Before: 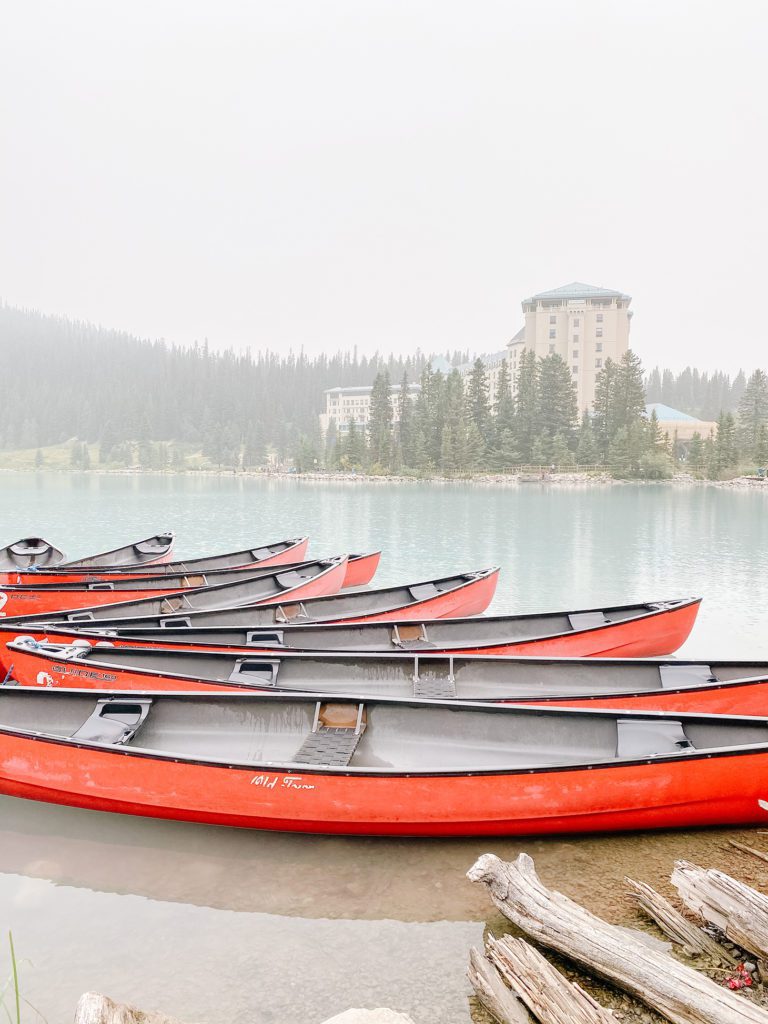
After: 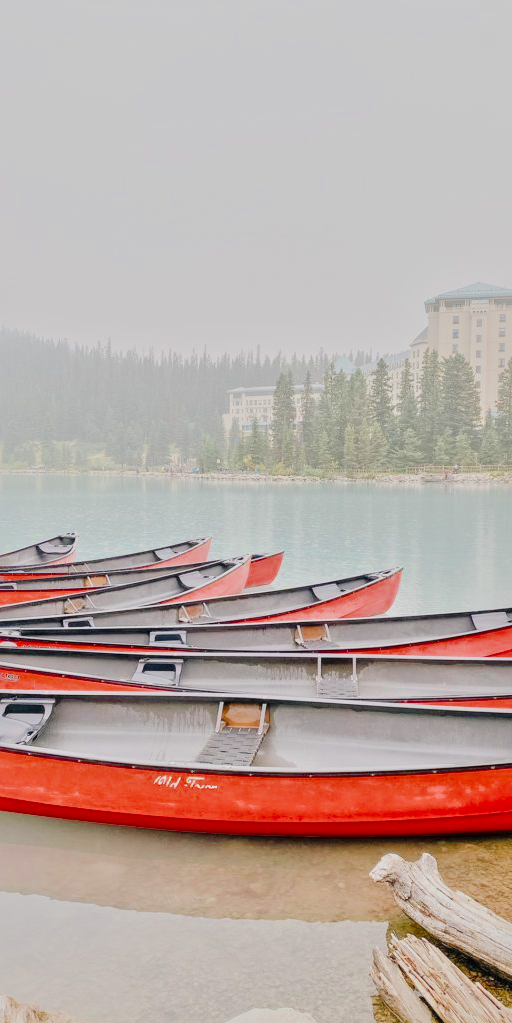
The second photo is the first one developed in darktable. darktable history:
filmic rgb: black relative exposure -15.96 EV, white relative exposure 8 EV, hardness 4.14, latitude 50.04%, contrast 0.505, color science v6 (2022)
exposure: exposure 0.607 EV, compensate highlight preservation false
crop and rotate: left 12.726%, right 20.518%
local contrast: mode bilateral grid, contrast 20, coarseness 19, detail 163%, midtone range 0.2
tone curve: curves: ch0 [(0, 0.023) (0.137, 0.069) (0.249, 0.163) (0.487, 0.491) (0.778, 0.858) (0.896, 0.94) (1, 0.988)]; ch1 [(0, 0) (0.396, 0.369) (0.483, 0.459) (0.498, 0.5) (0.515, 0.517) (0.562, 0.6) (0.611, 0.667) (0.692, 0.744) (0.798, 0.863) (1, 1)]; ch2 [(0, 0) (0.426, 0.398) (0.483, 0.481) (0.503, 0.503) (0.526, 0.527) (0.549, 0.59) (0.62, 0.666) (0.705, 0.755) (0.985, 0.966)], preserve colors none
